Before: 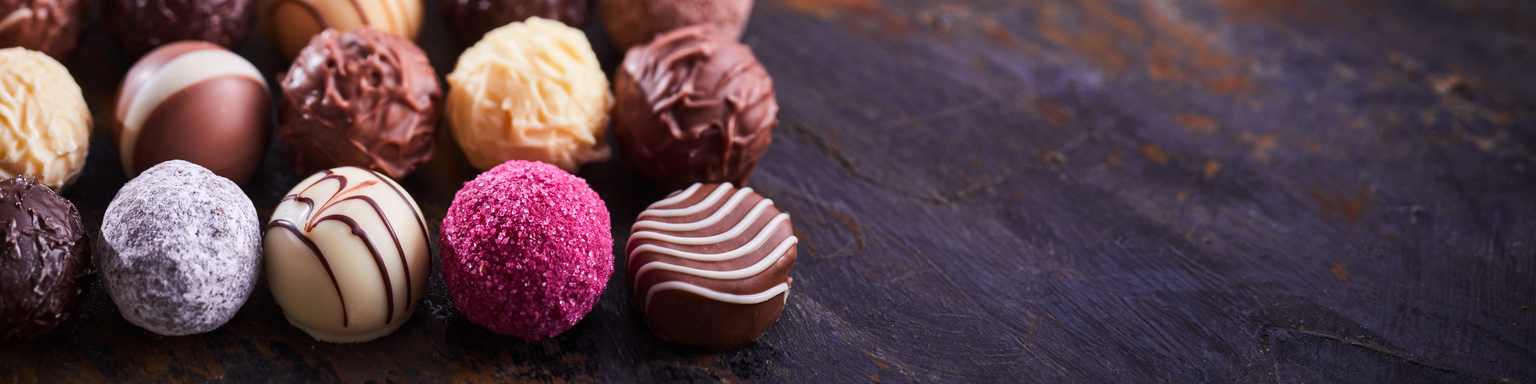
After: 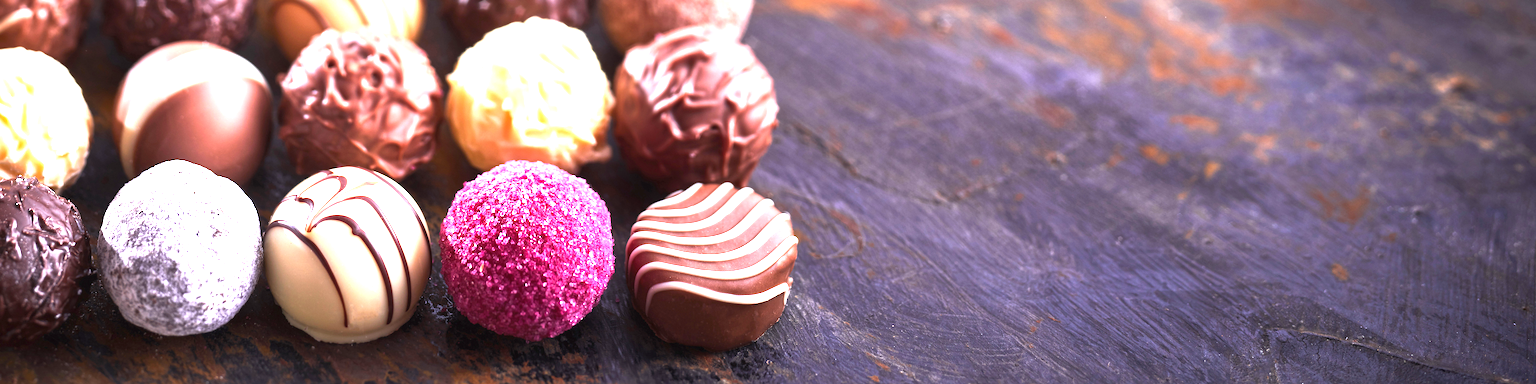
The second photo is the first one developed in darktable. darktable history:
exposure: black level correction 0, exposure 1.95 EV, compensate highlight preservation false
